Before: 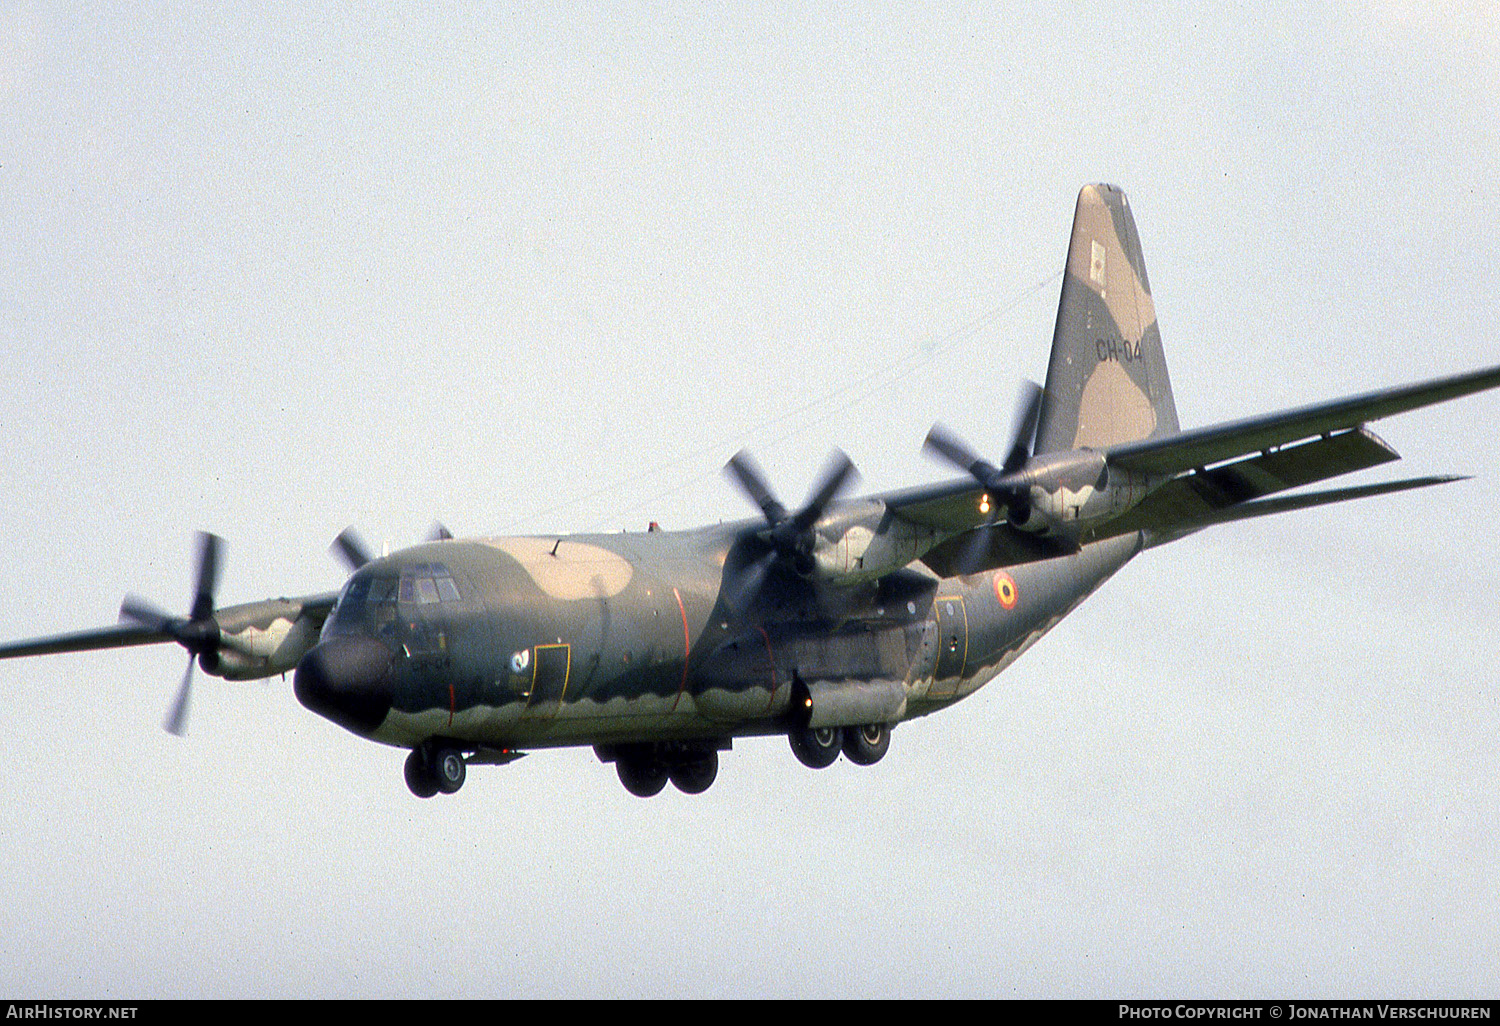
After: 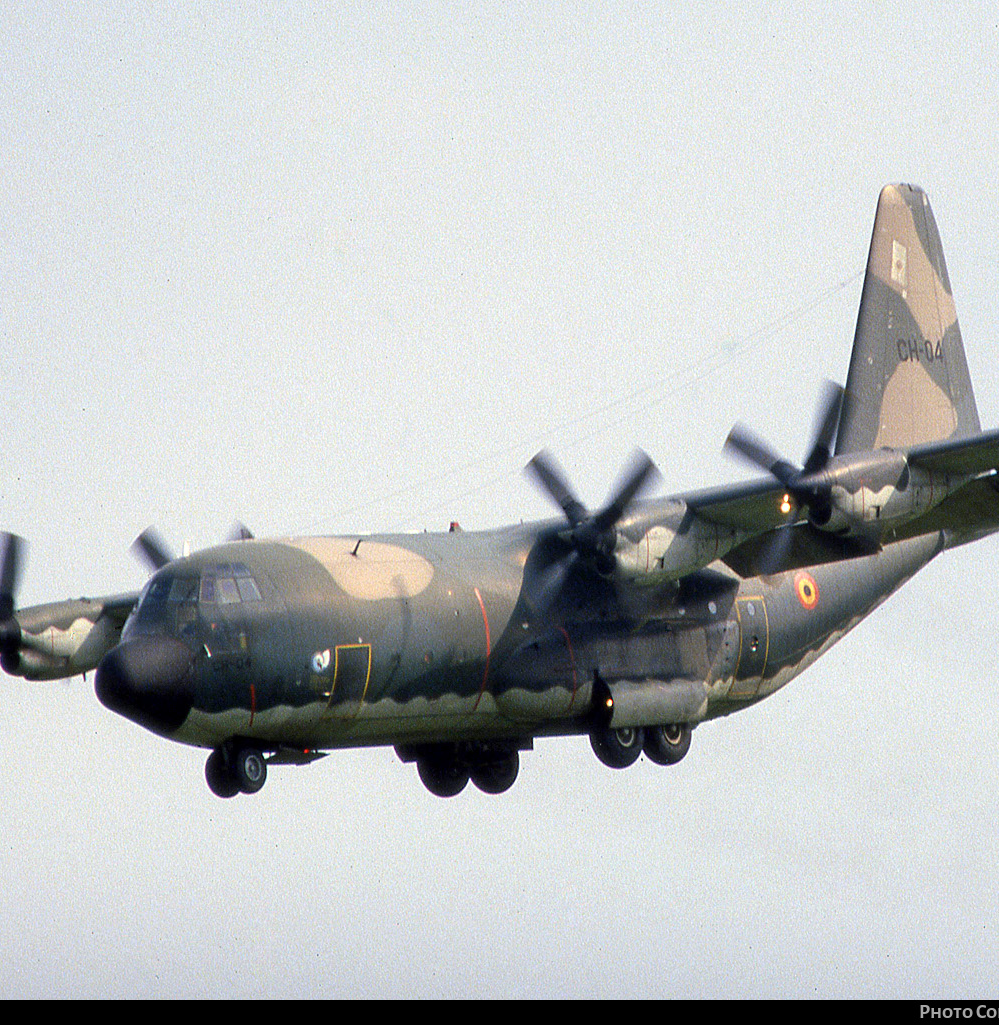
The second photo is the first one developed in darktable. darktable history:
crop and rotate: left 13.335%, right 20.005%
